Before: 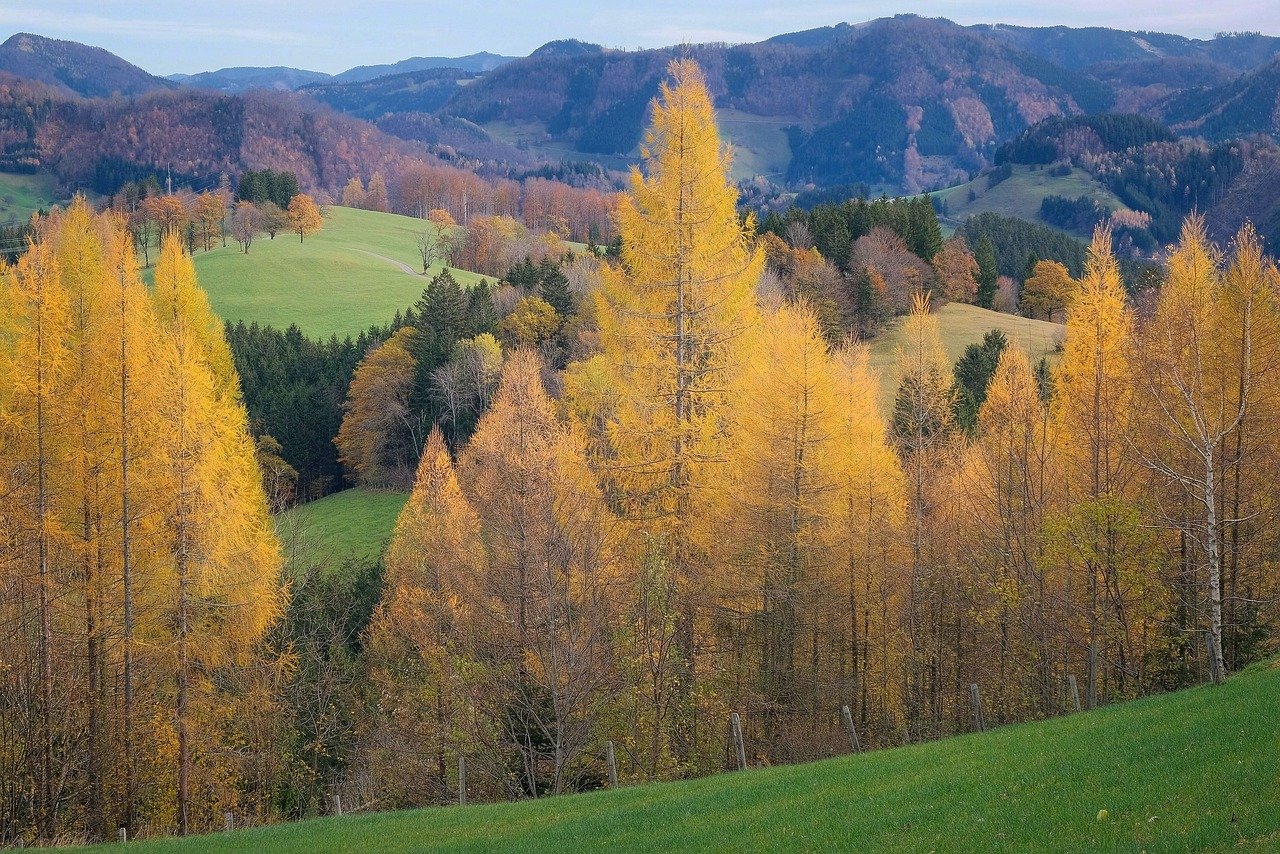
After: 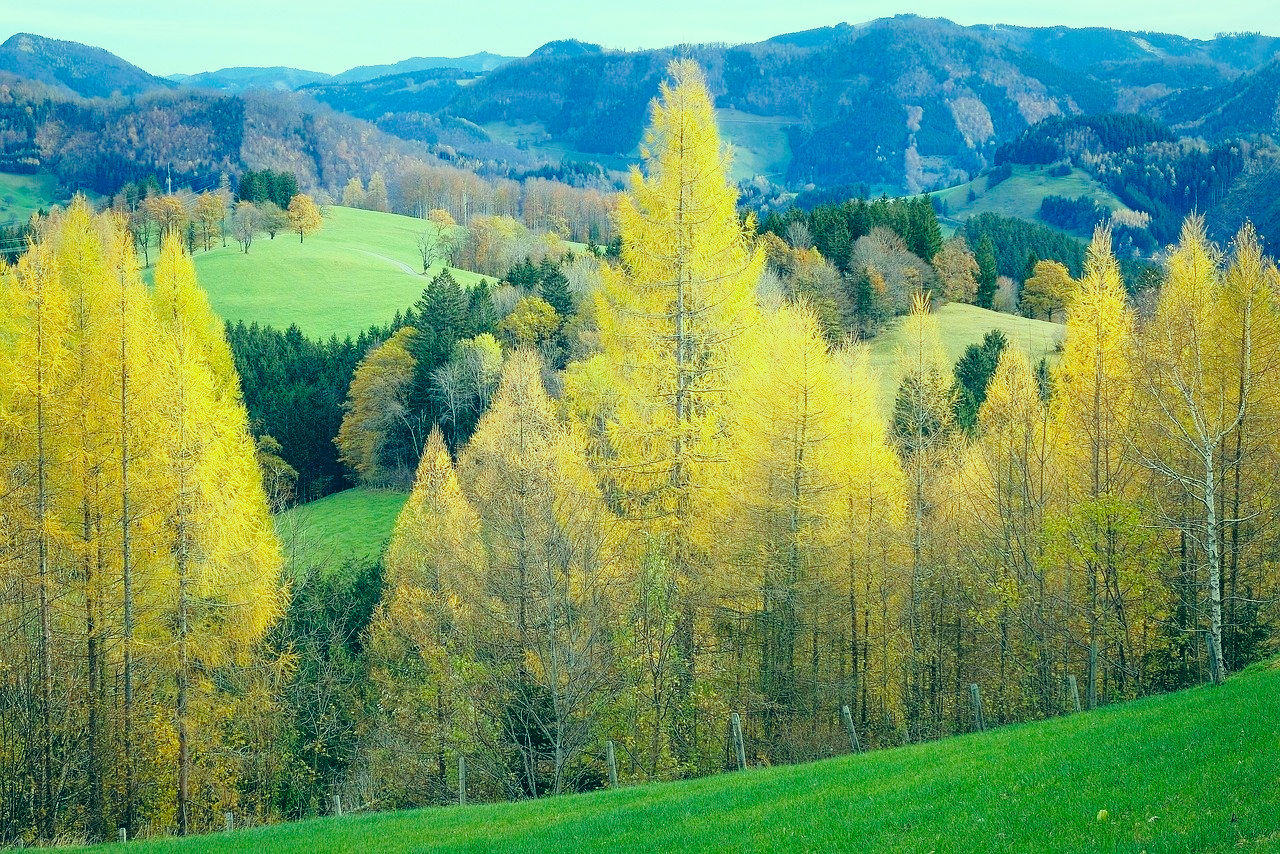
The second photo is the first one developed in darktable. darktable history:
base curve: curves: ch0 [(0, 0) (0.028, 0.03) (0.121, 0.232) (0.46, 0.748) (0.859, 0.968) (1, 1)], preserve colors none
color correction: highlights a* -19.42, highlights b* 9.8, shadows a* -20.68, shadows b* -10.73
